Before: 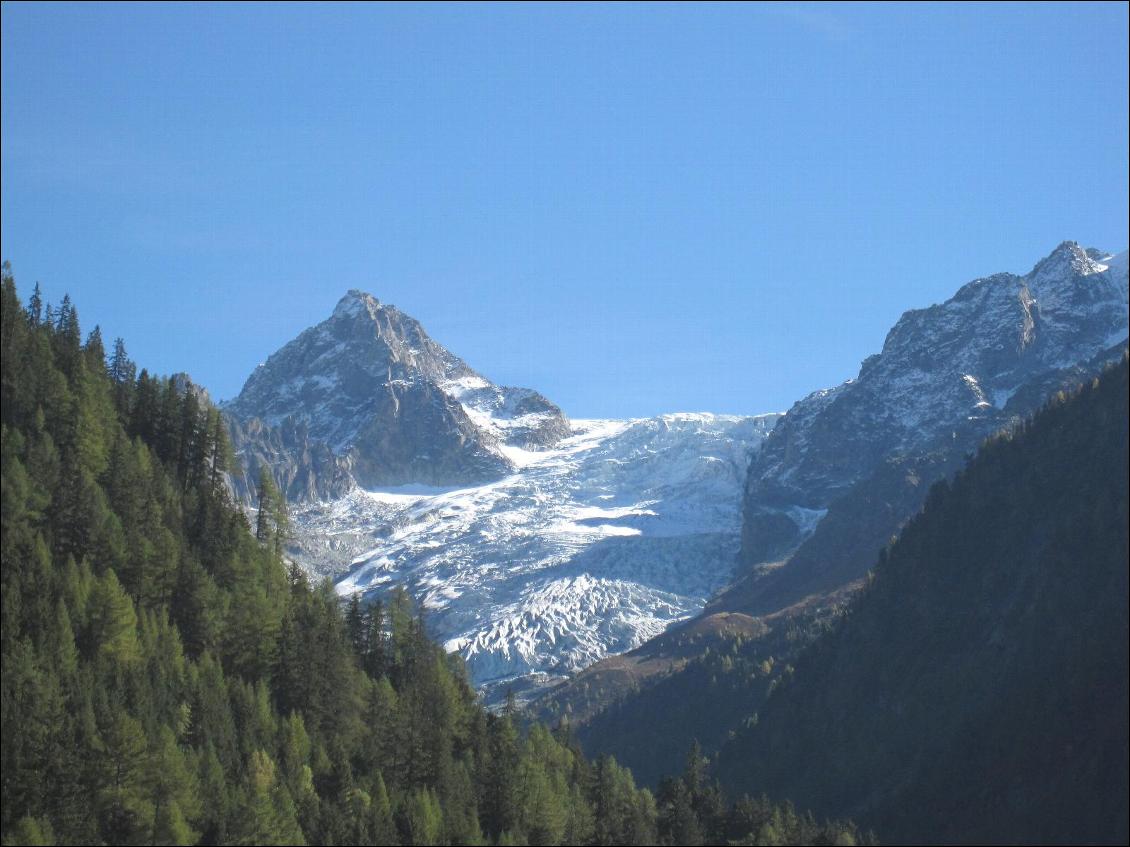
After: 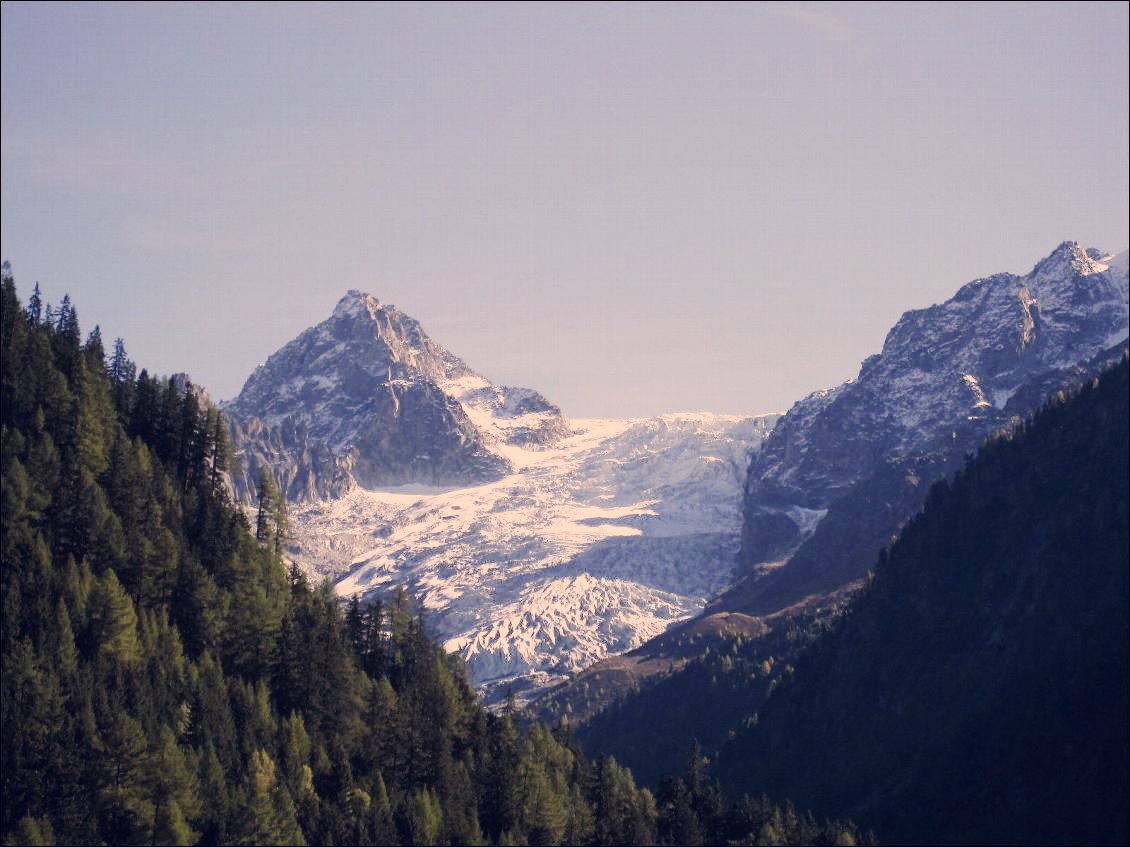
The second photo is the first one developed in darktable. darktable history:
sigmoid: contrast 2, skew -0.2, preserve hue 0%, red attenuation 0.1, red rotation 0.035, green attenuation 0.1, green rotation -0.017, blue attenuation 0.15, blue rotation -0.052, base primaries Rec2020
color correction: highlights a* 19.59, highlights b* 27.49, shadows a* 3.46, shadows b* -17.28, saturation 0.73
